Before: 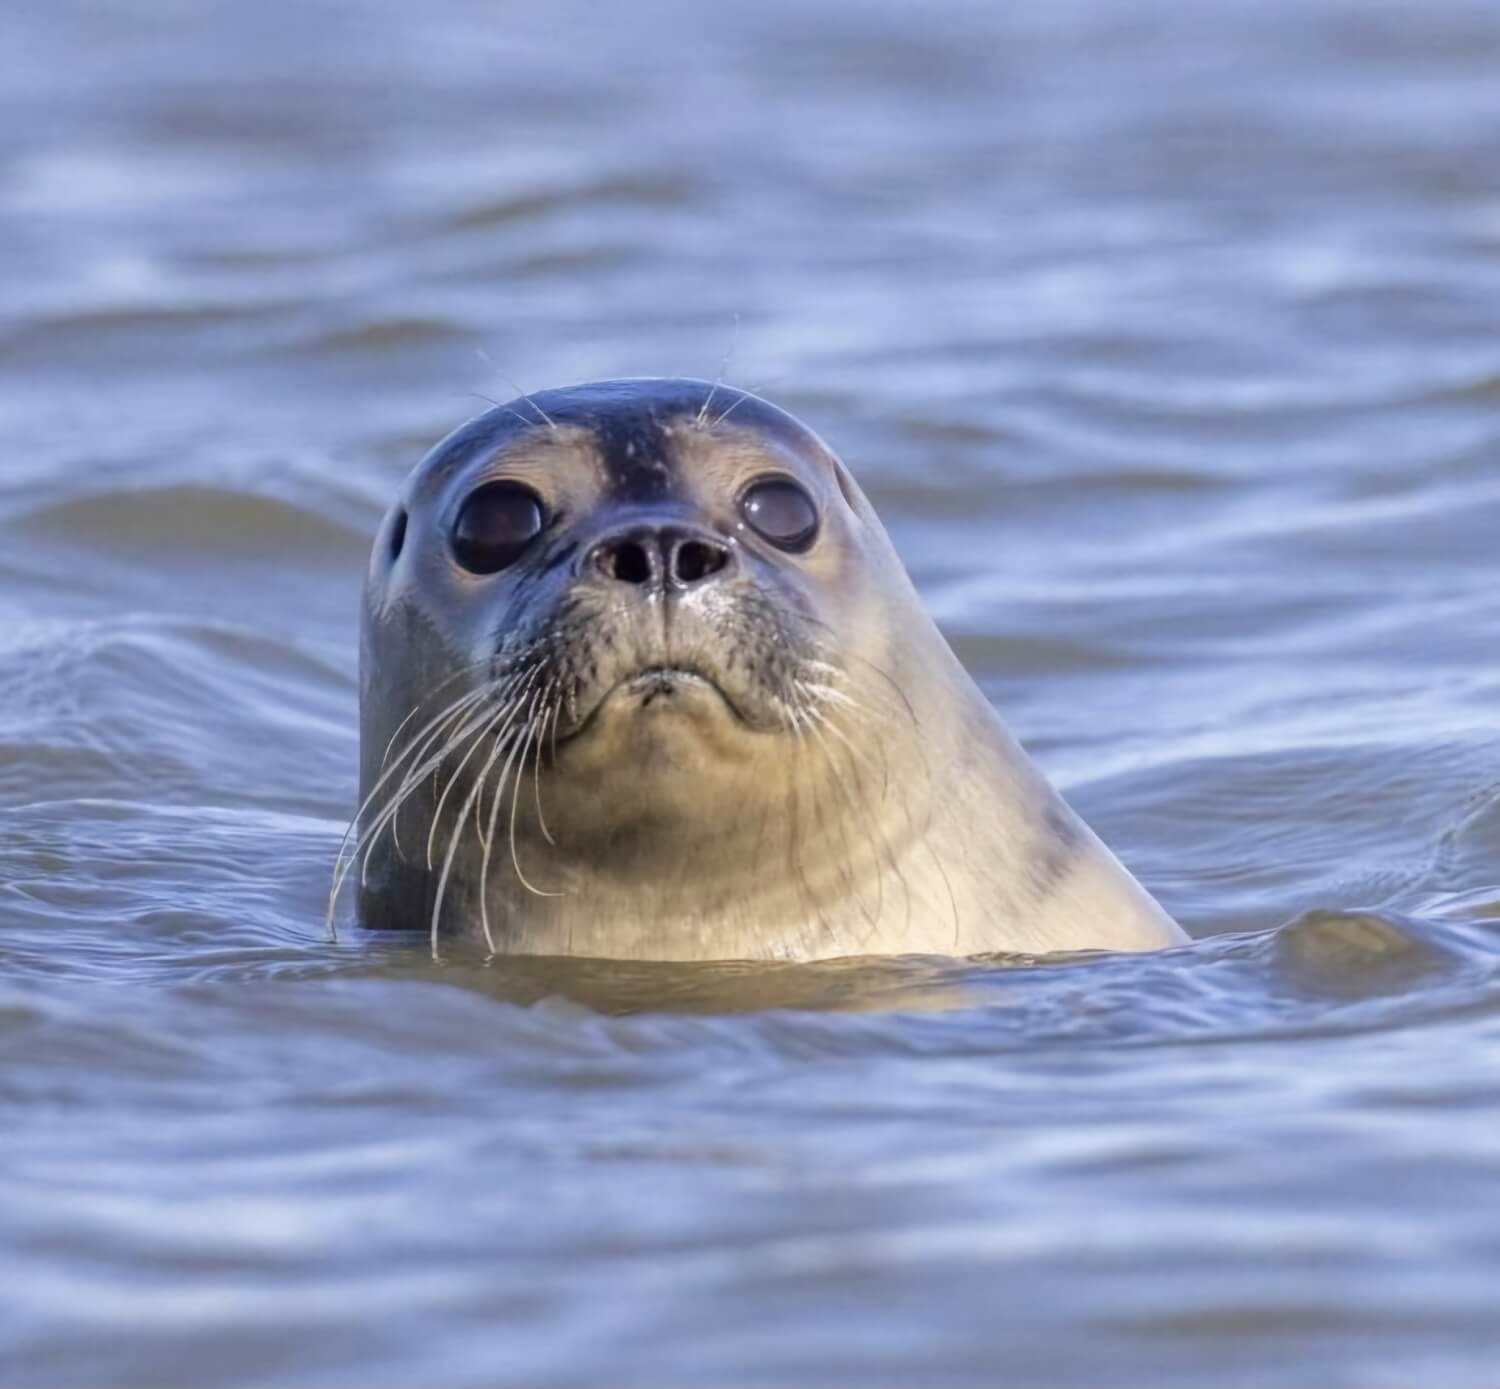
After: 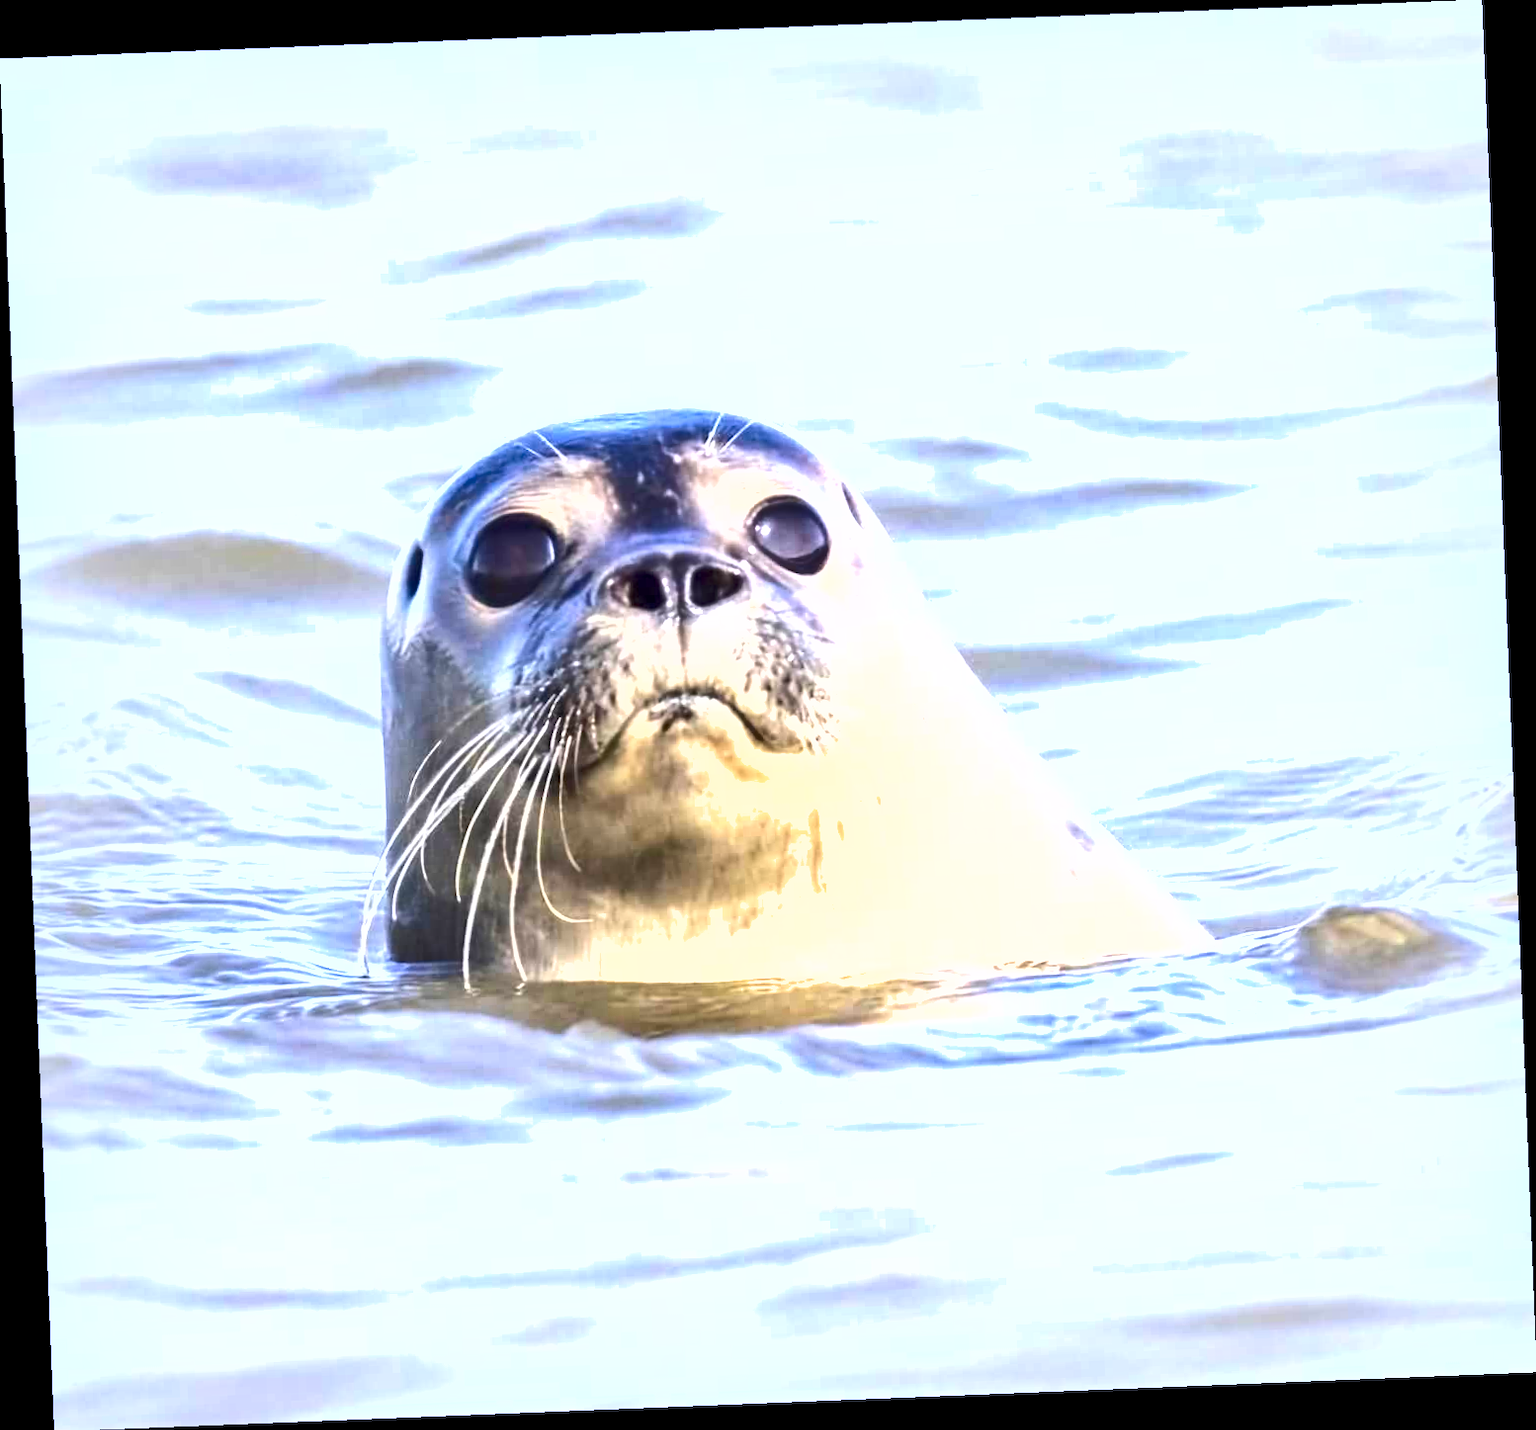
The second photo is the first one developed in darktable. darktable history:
rotate and perspective: rotation -2.29°, automatic cropping off
shadows and highlights: low approximation 0.01, soften with gaussian
exposure: black level correction 0.001, exposure 1.84 EV, compensate highlight preservation false
